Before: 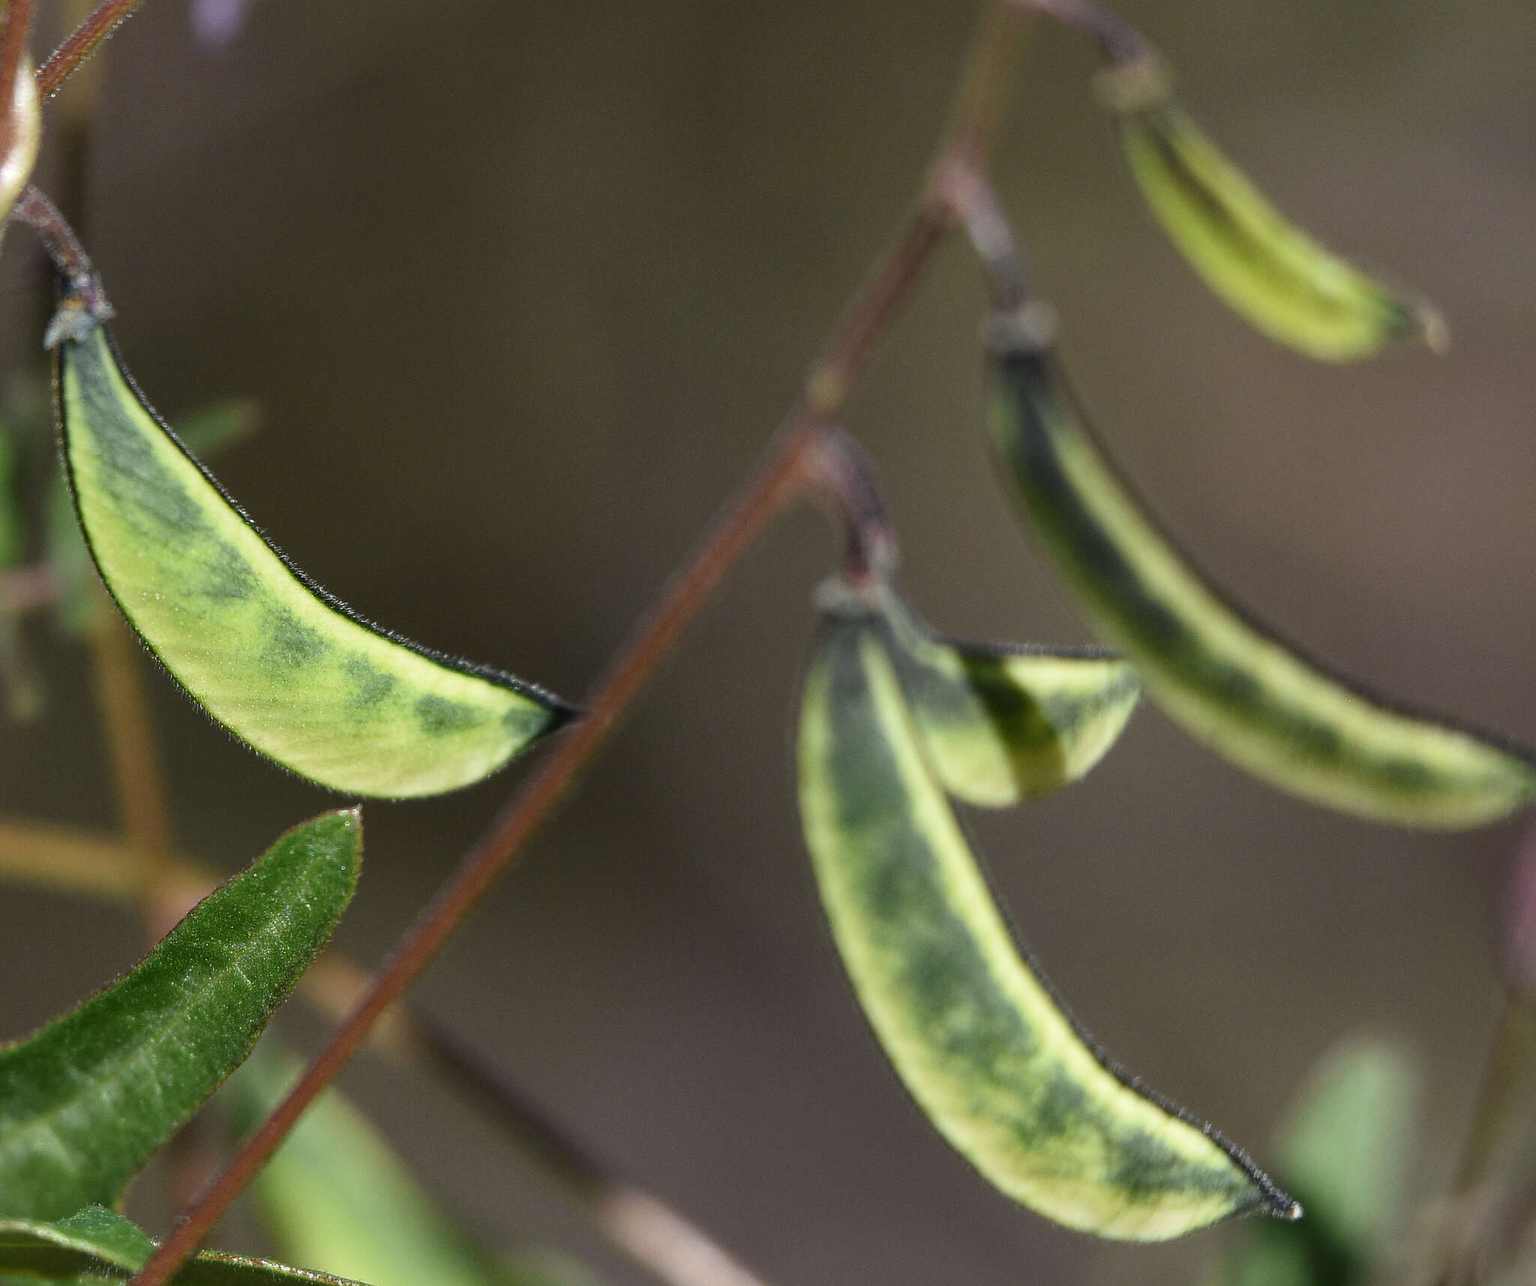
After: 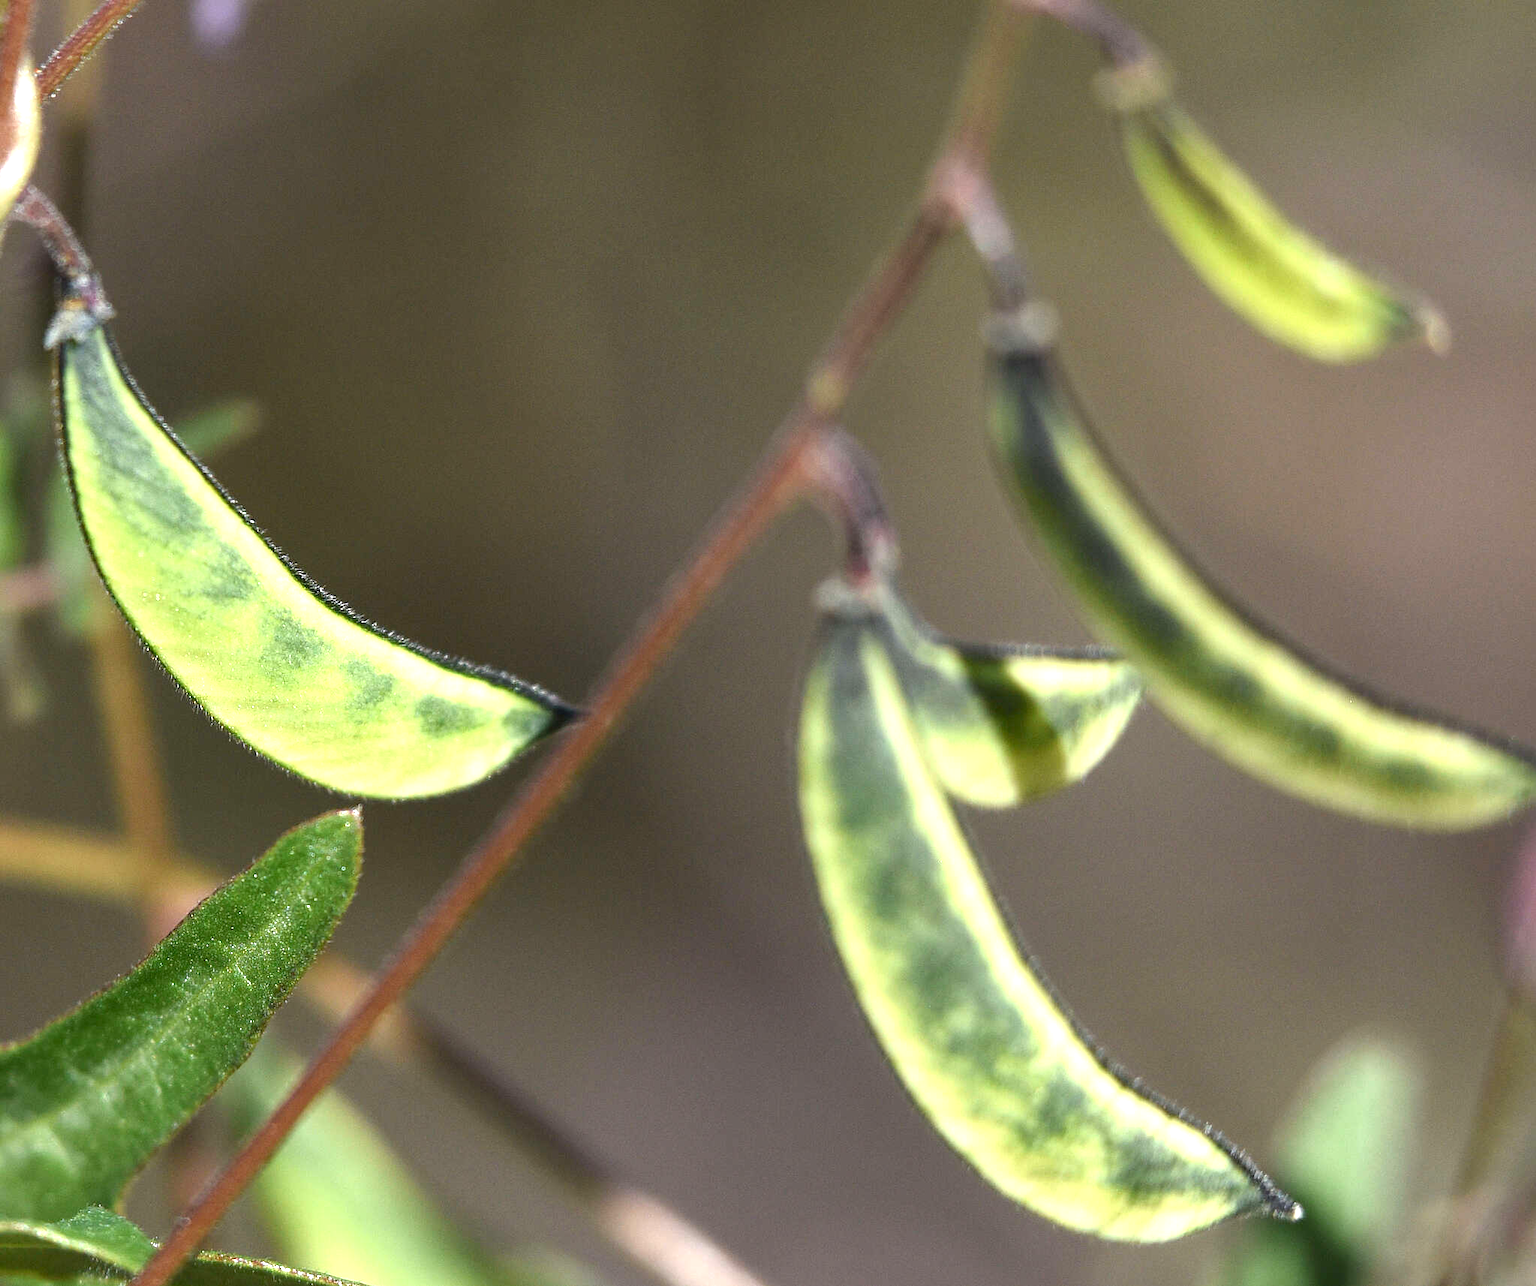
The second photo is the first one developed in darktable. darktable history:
exposure: black level correction 0.001, exposure 0.955 EV, compensate exposure bias true, compensate highlight preservation false
